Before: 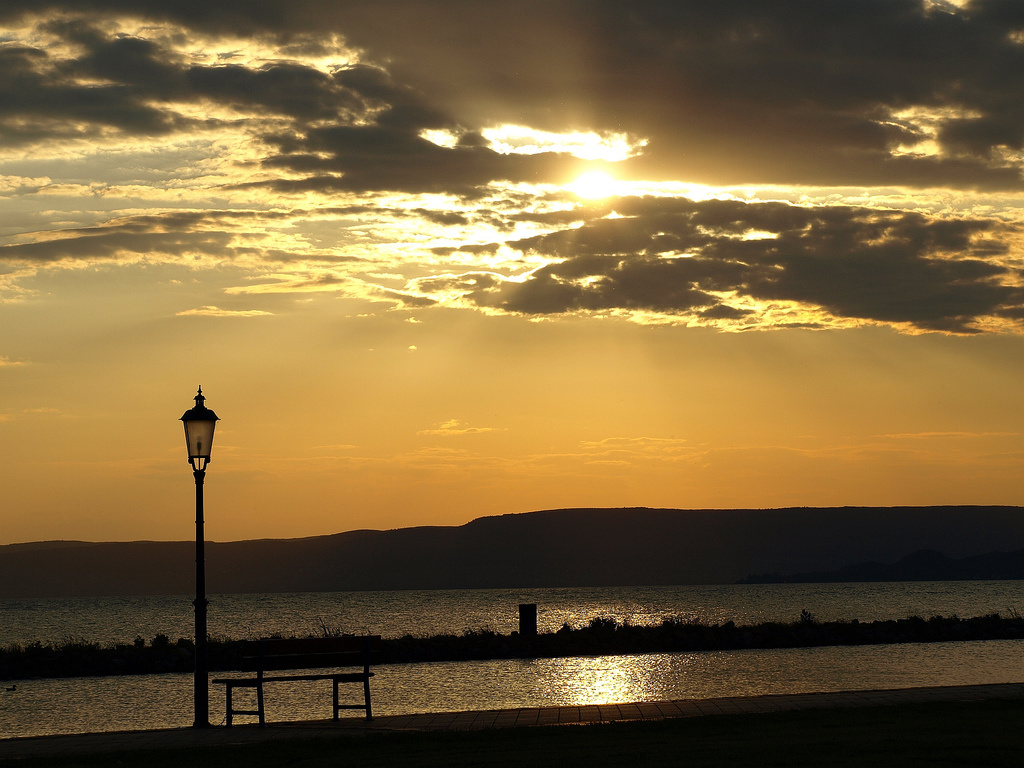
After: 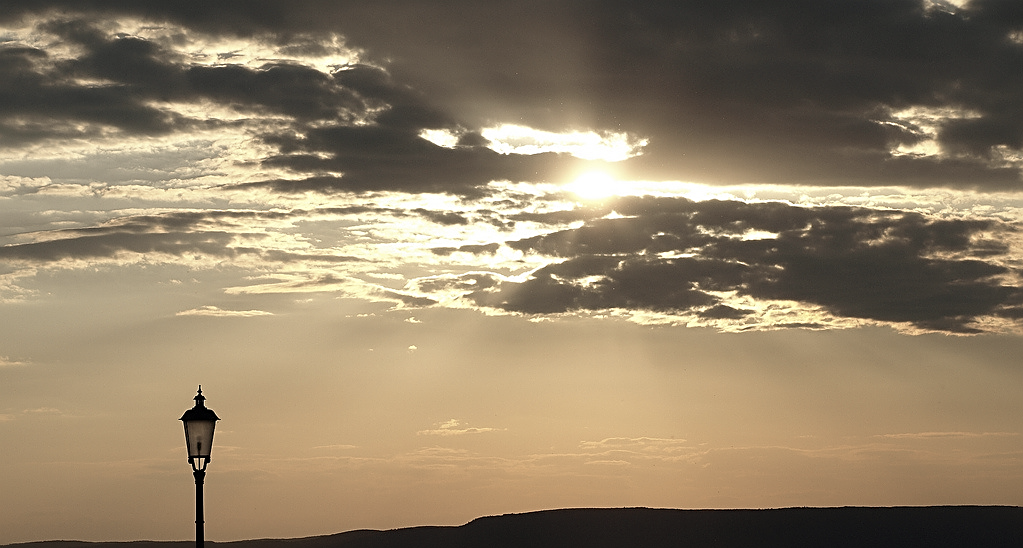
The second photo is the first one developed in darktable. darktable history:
white balance: emerald 1
color correction: saturation 0.5
sharpen: on, module defaults
crop: bottom 28.576%
